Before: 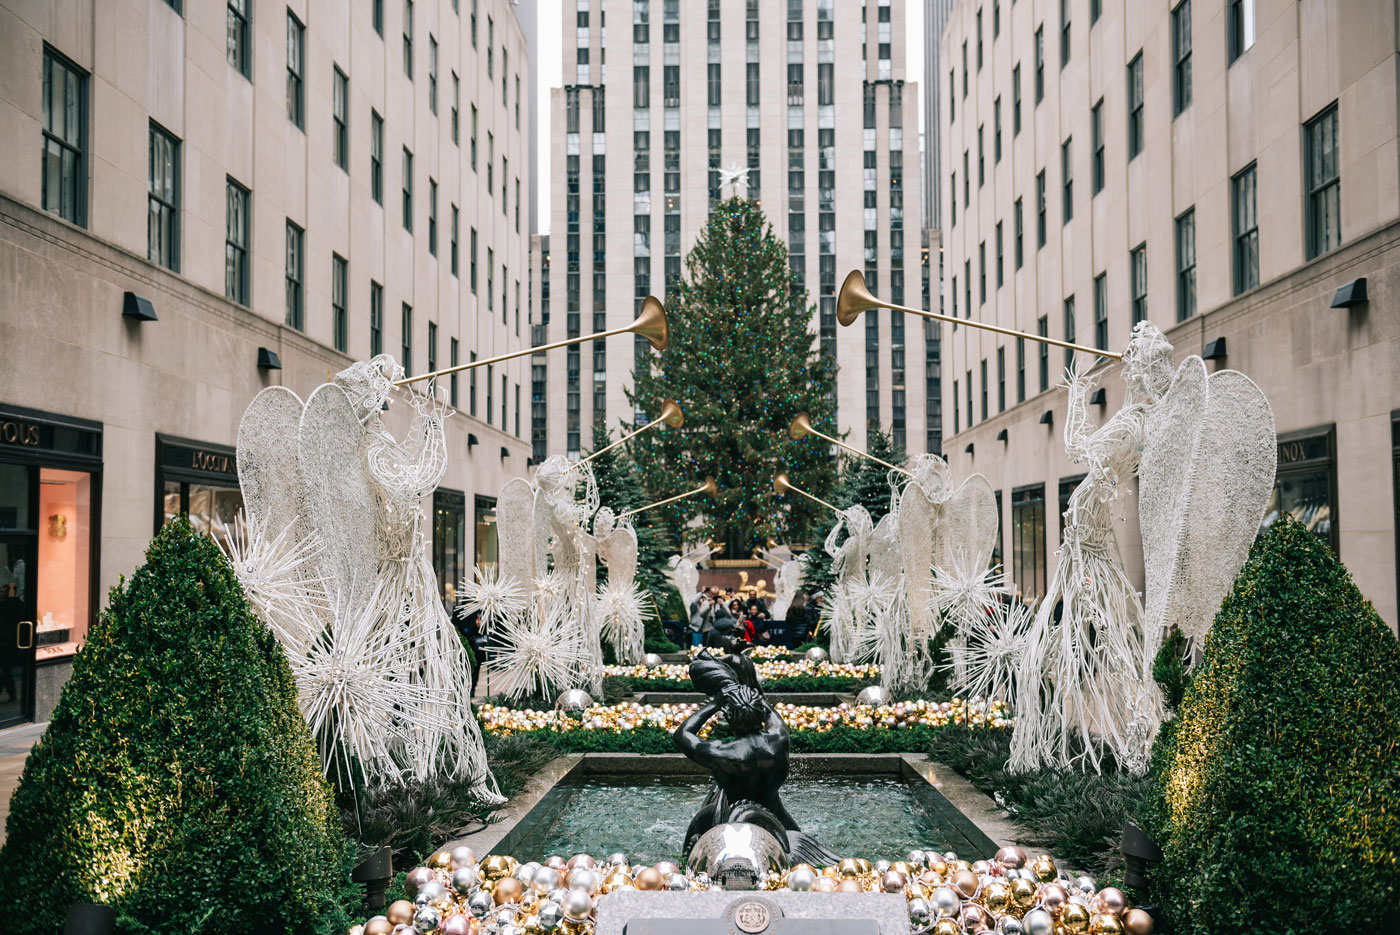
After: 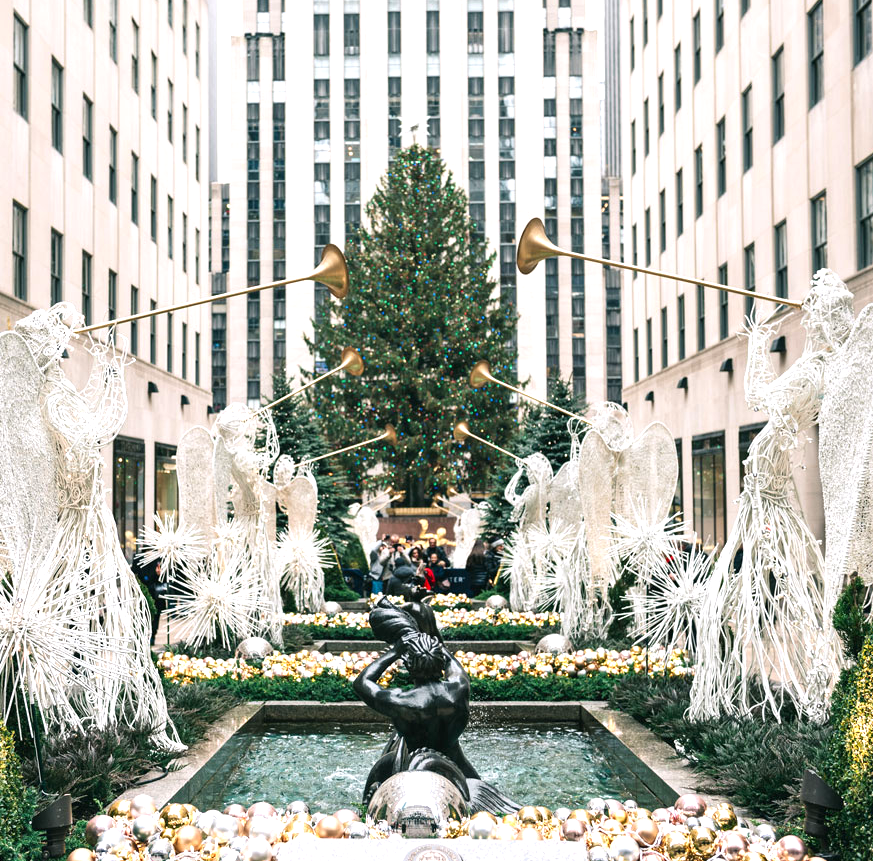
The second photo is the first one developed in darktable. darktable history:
crop and rotate: left 22.918%, top 5.629%, right 14.711%, bottom 2.247%
exposure: exposure 0.781 EV, compensate highlight preservation false
